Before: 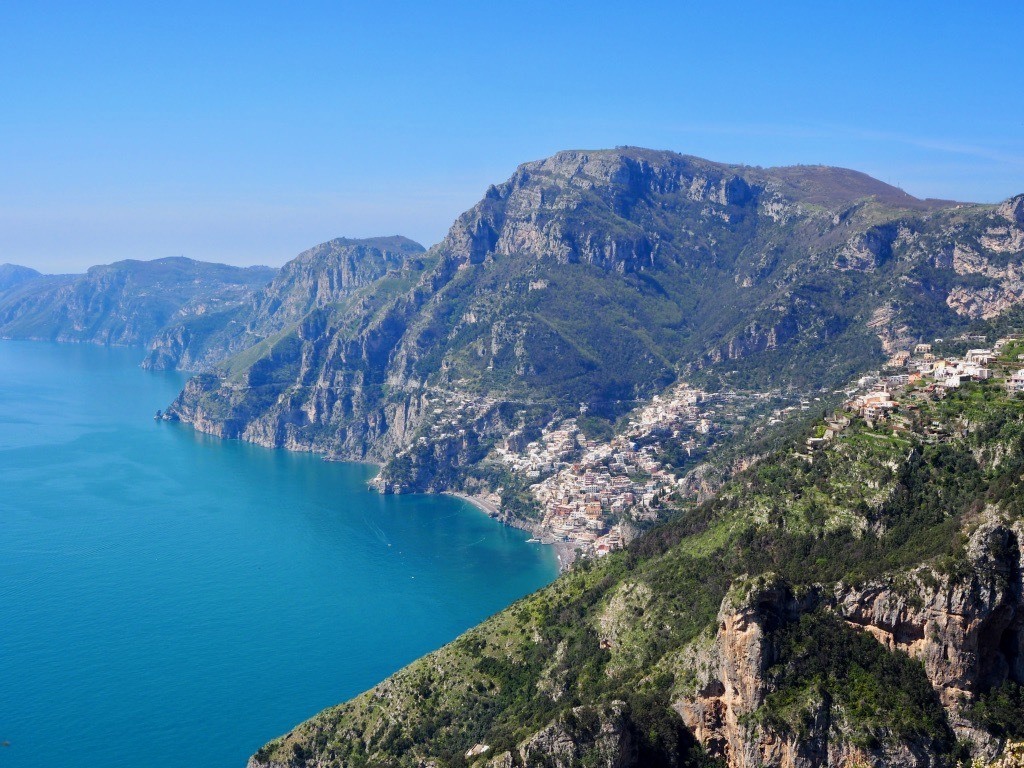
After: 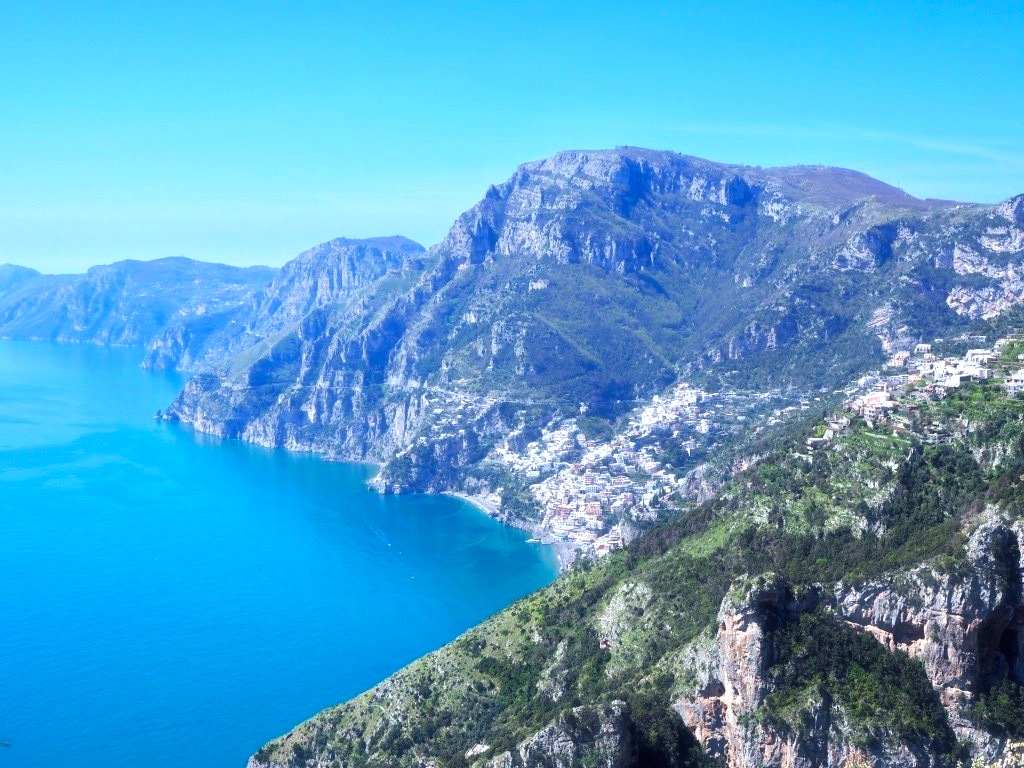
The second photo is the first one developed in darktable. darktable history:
exposure: black level correction 0, exposure 0.696 EV, compensate highlight preservation false
haze removal: strength -0.098, compatibility mode true, adaptive false
color calibration: x 0.381, y 0.391, temperature 4088.9 K
